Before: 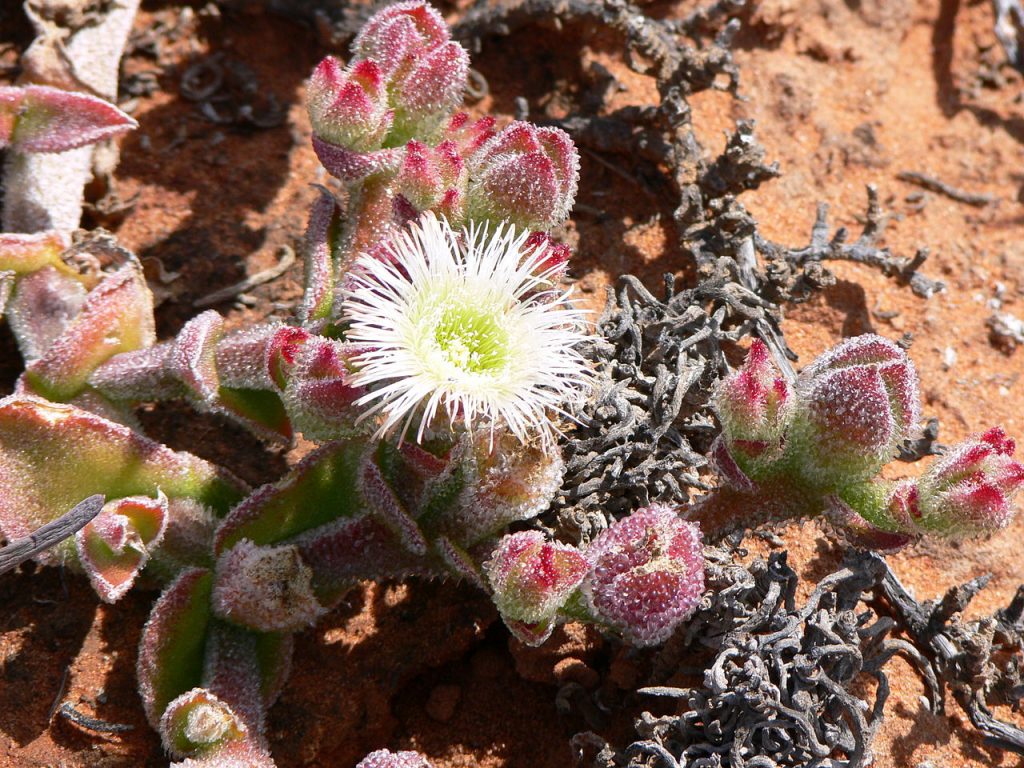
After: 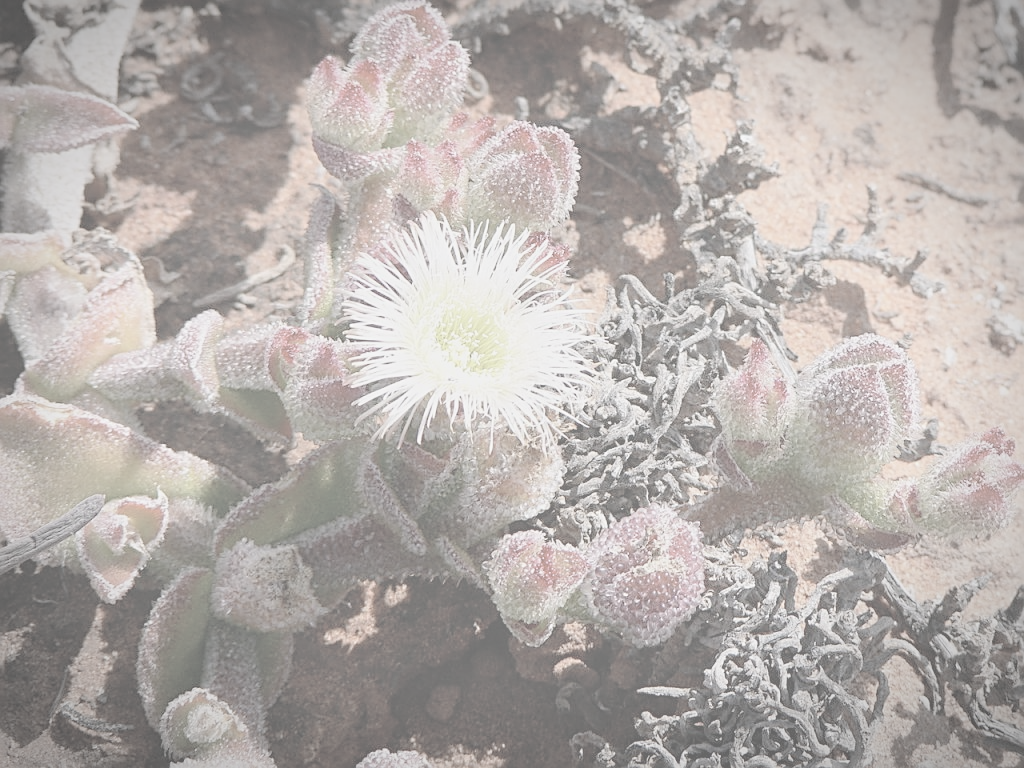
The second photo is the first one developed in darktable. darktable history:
contrast brightness saturation: contrast -0.326, brightness 0.735, saturation -0.793
shadows and highlights: shadows 1.04, highlights 40.67
sharpen: on, module defaults
vignetting: automatic ratio true
